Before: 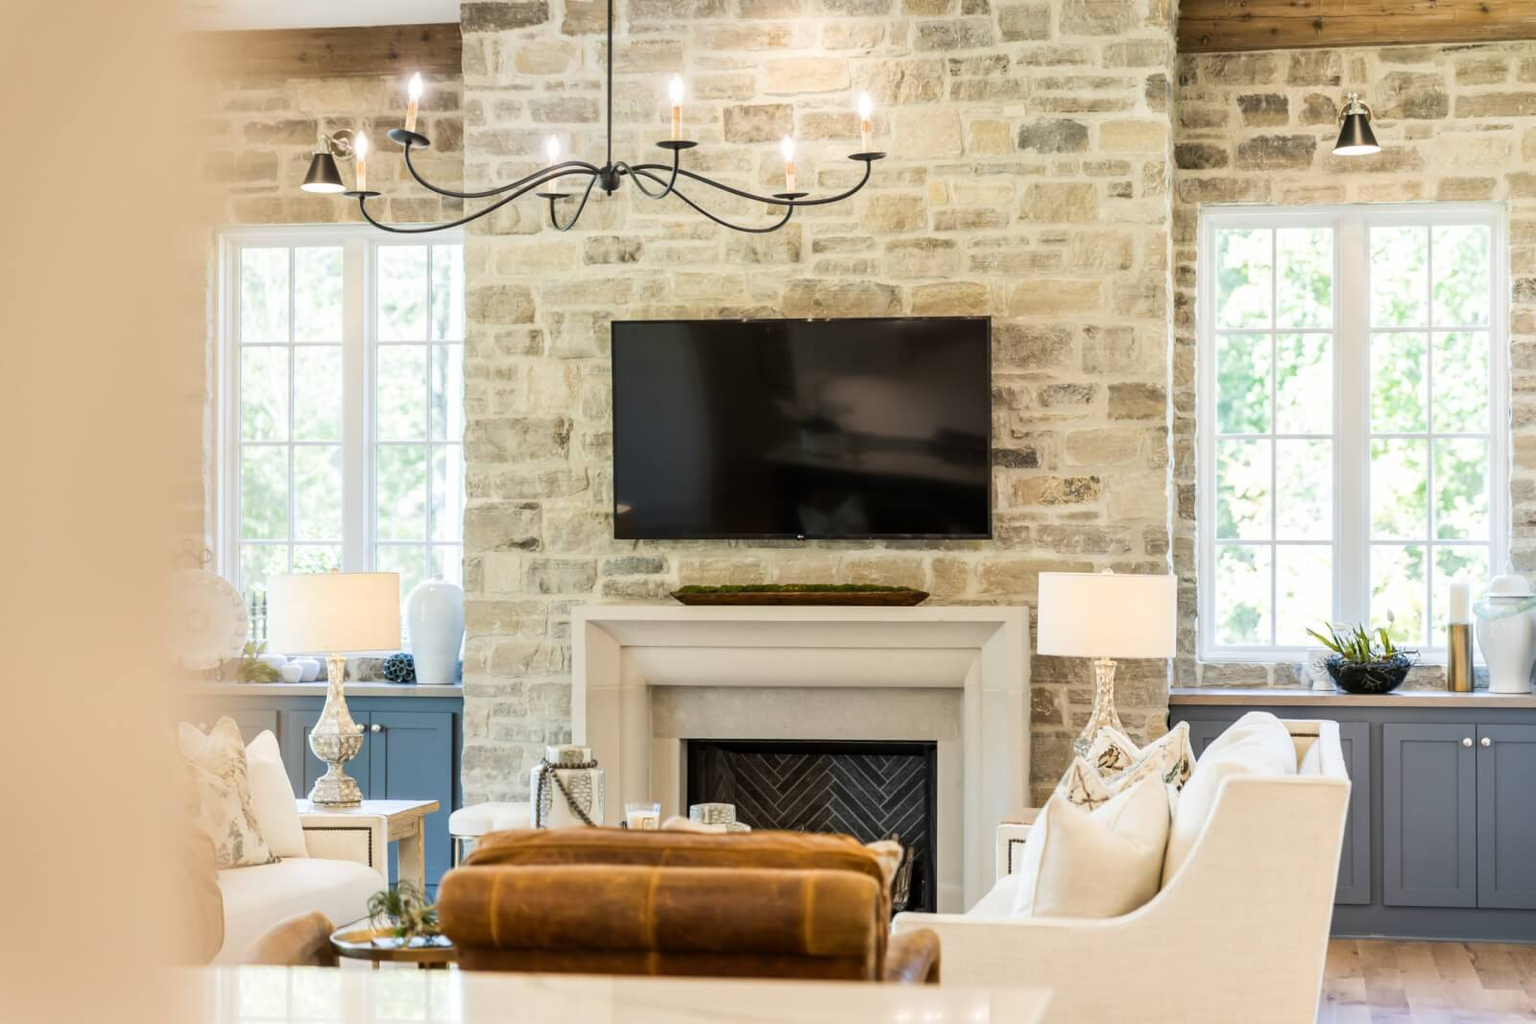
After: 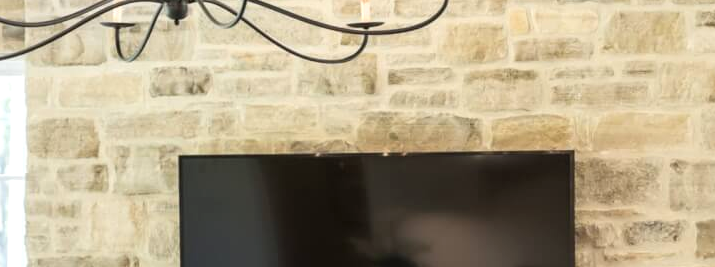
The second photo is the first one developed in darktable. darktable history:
exposure: exposure 0.217 EV, compensate highlight preservation false
crop: left 28.64%, top 16.832%, right 26.637%, bottom 58.055%
